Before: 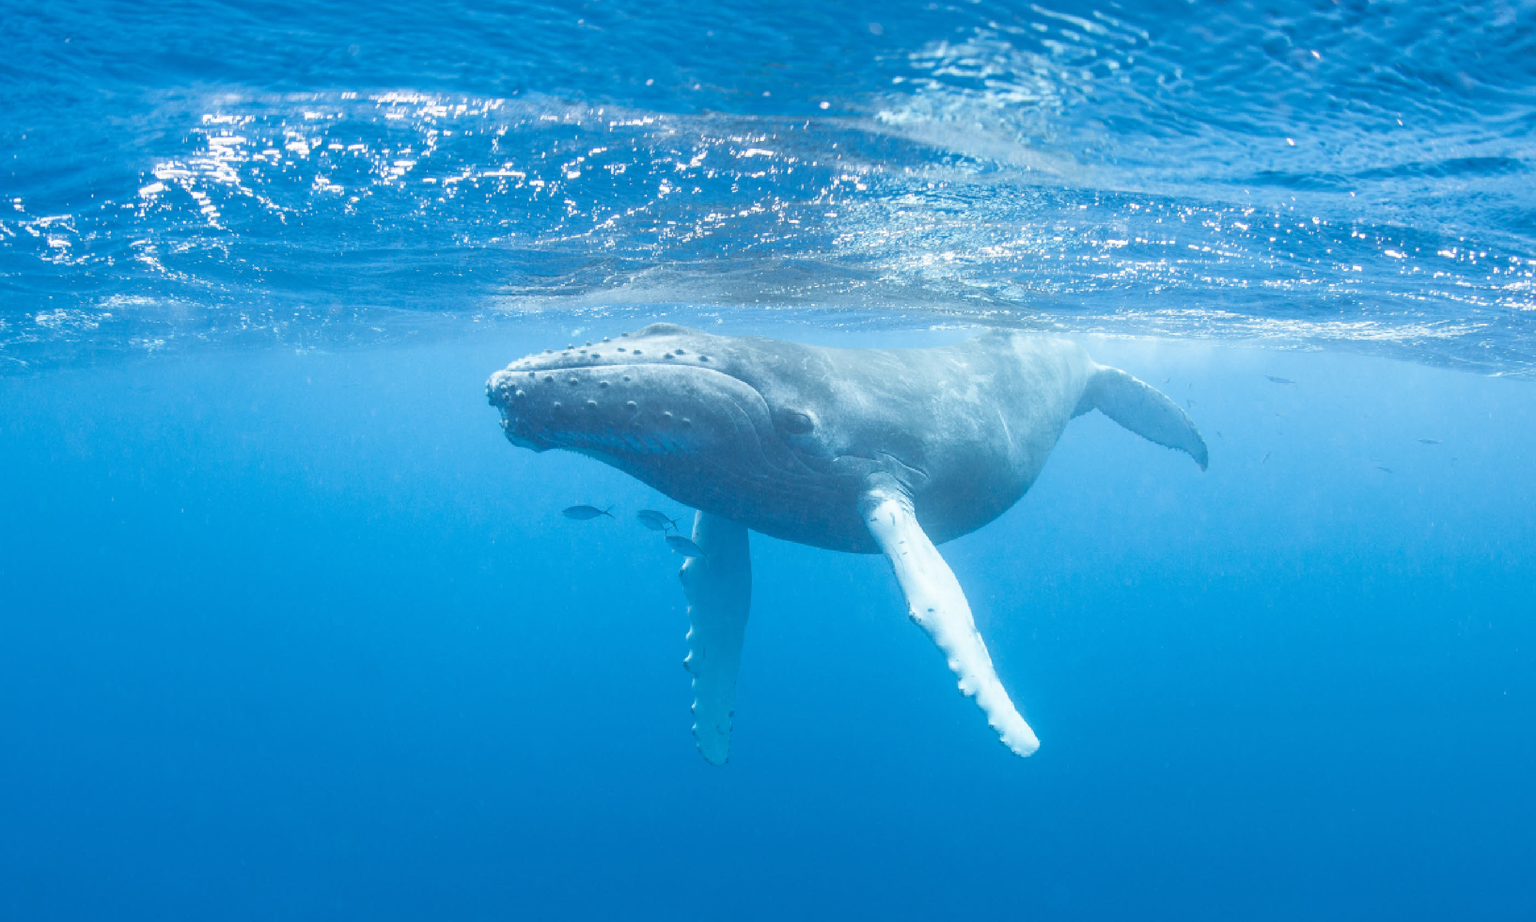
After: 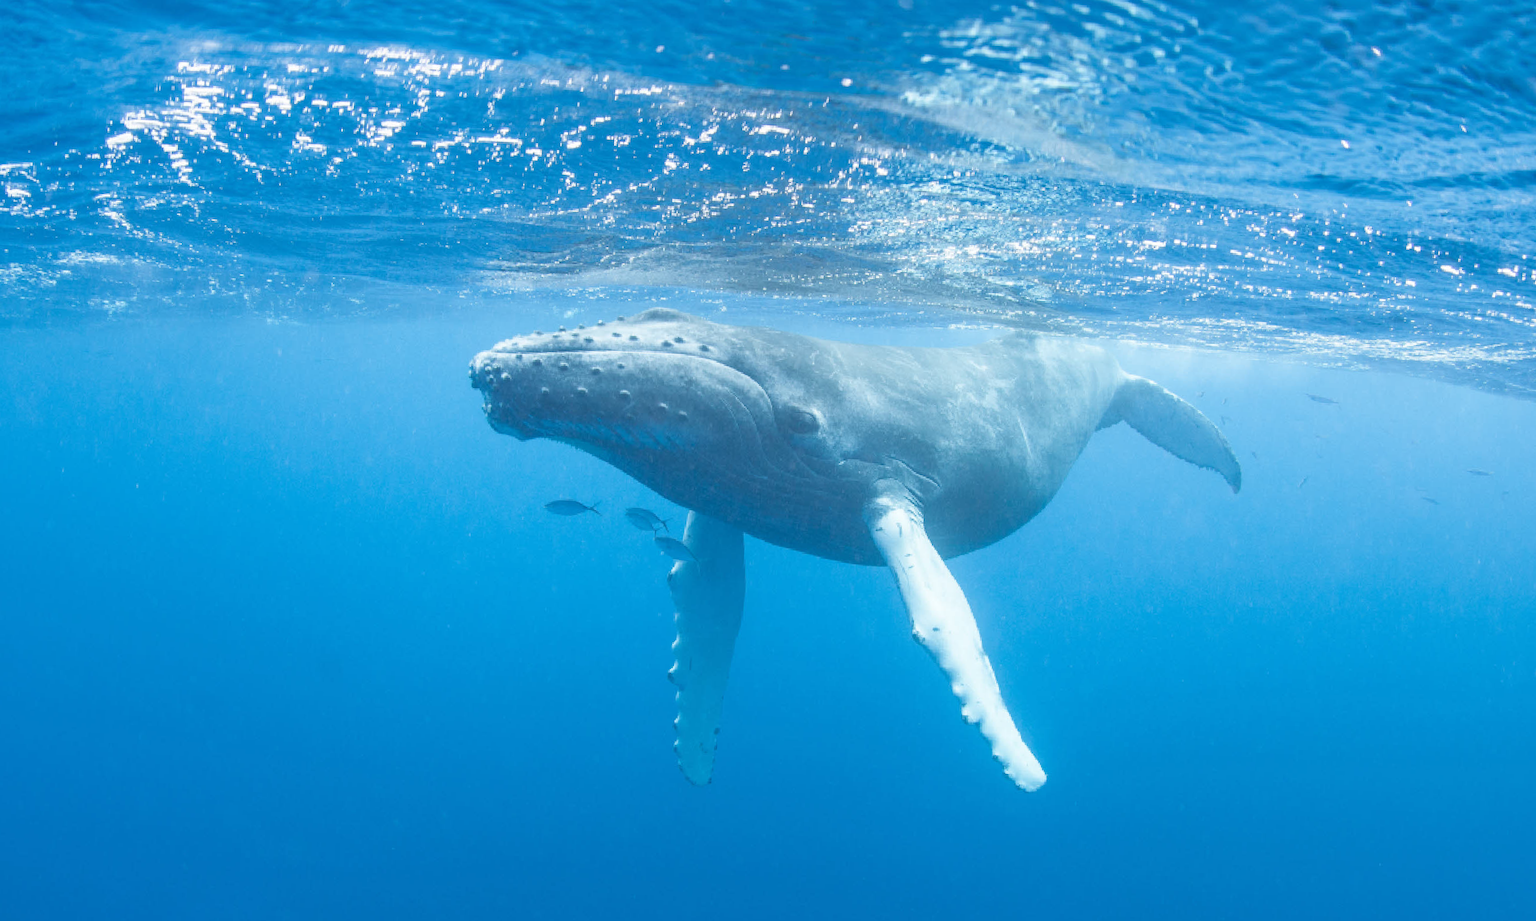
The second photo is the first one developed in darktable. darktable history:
crop and rotate: angle -2.61°
